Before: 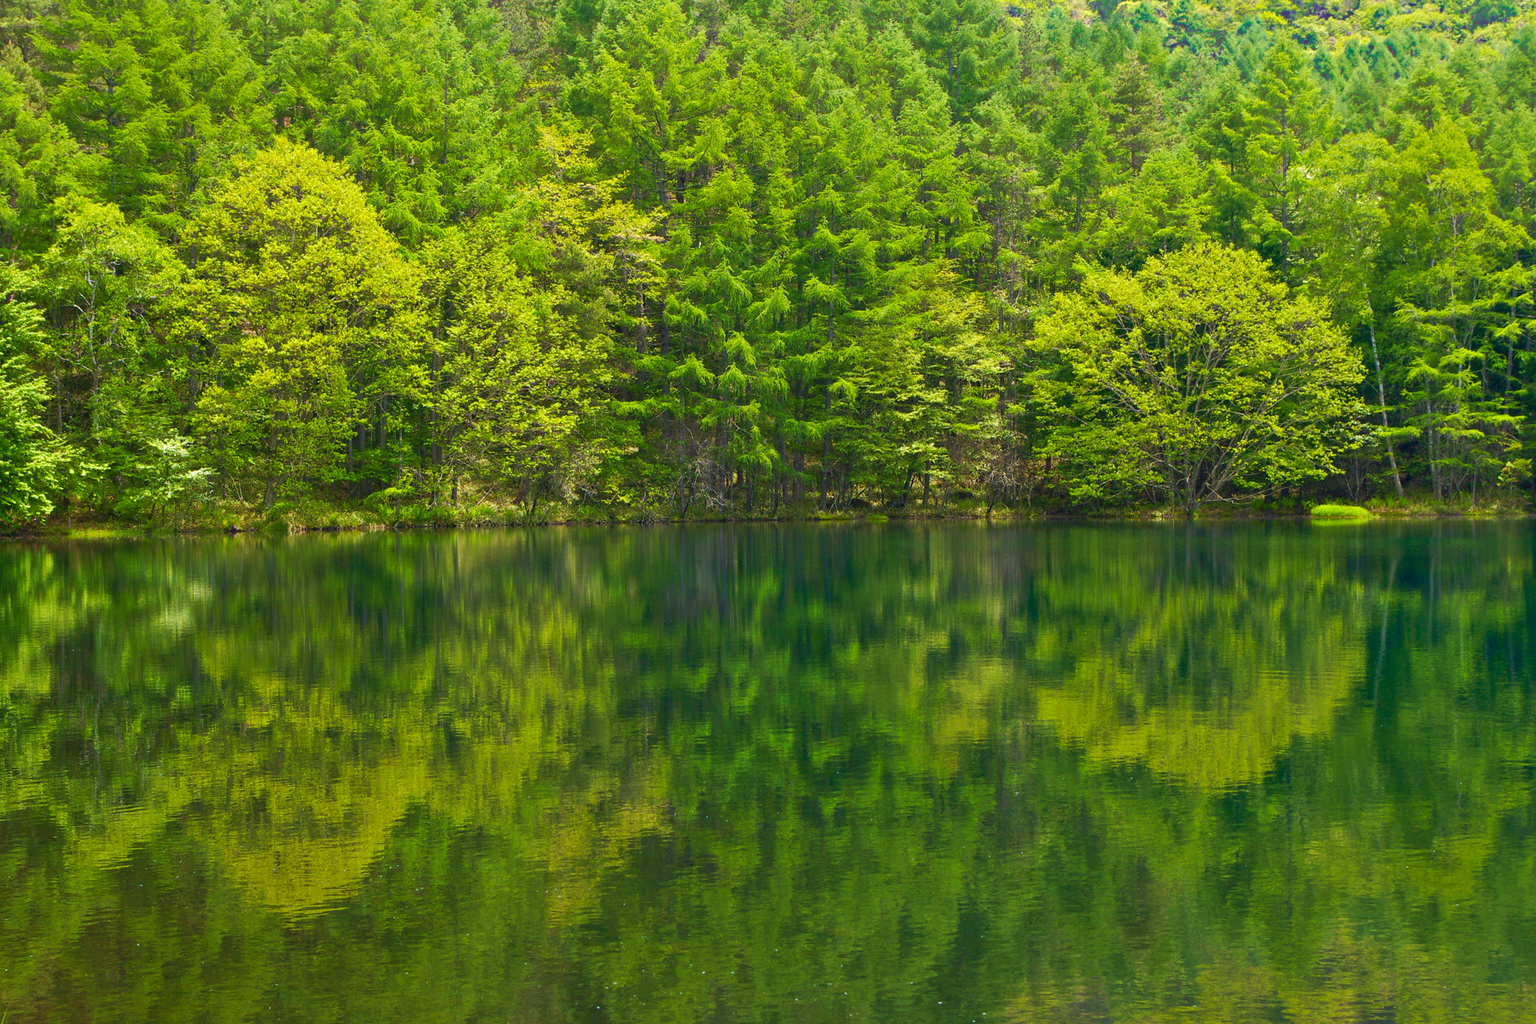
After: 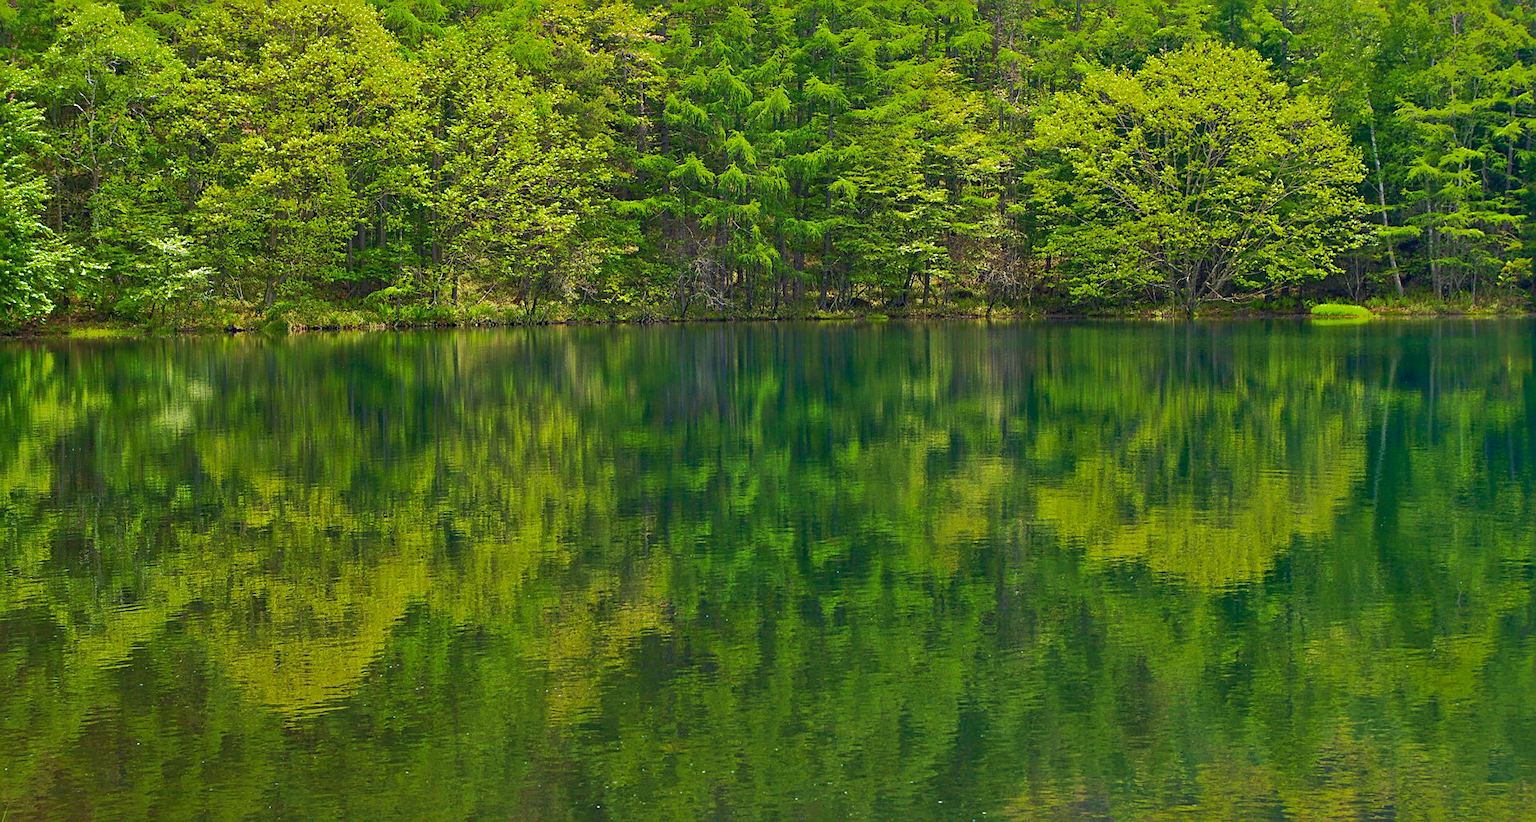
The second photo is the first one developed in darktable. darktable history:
exposure: compensate highlight preservation false
shadows and highlights: shadows 38.3, highlights -76.18
crop and rotate: top 19.657%
haze removal: compatibility mode true, adaptive false
sharpen: on, module defaults
